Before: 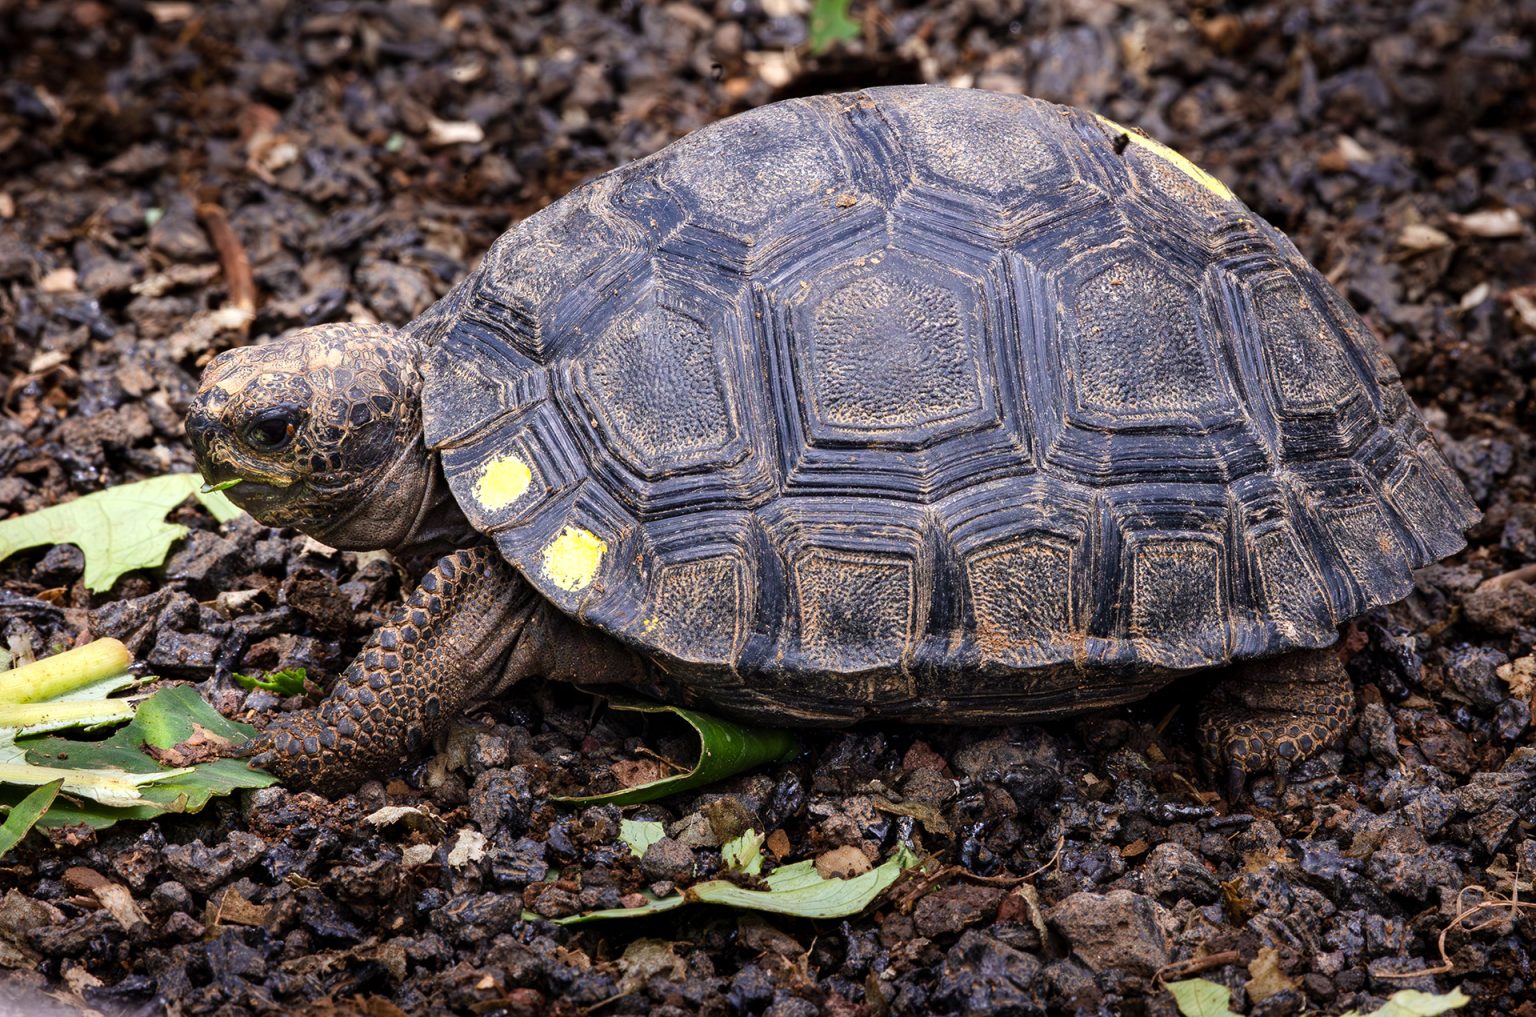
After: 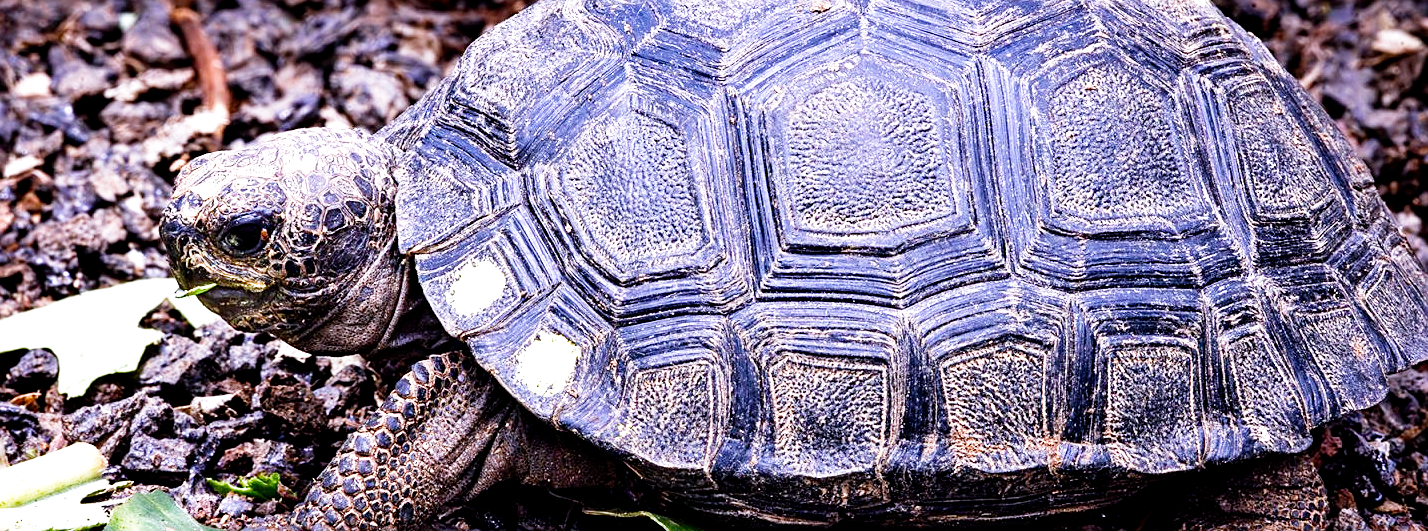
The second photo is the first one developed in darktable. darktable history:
crop: left 1.744%, top 19.225%, right 5.069%, bottom 28.357%
filmic rgb: middle gray luminance 10%, black relative exposure -8.61 EV, white relative exposure 3.3 EV, threshold 6 EV, target black luminance 0%, hardness 5.2, latitude 44.69%, contrast 1.302, highlights saturation mix 5%, shadows ↔ highlights balance 24.64%, add noise in highlights 0, preserve chrominance no, color science v3 (2019), use custom middle-gray values true, iterations of high-quality reconstruction 0, contrast in highlights soft, enable highlight reconstruction true
color calibration: output R [1.063, -0.012, -0.003, 0], output B [-0.079, 0.047, 1, 0], illuminant custom, x 0.389, y 0.387, temperature 3838.64 K
shadows and highlights: shadows -10, white point adjustment 1.5, highlights 10
sharpen: on, module defaults
rotate and perspective: crop left 0, crop top 0
